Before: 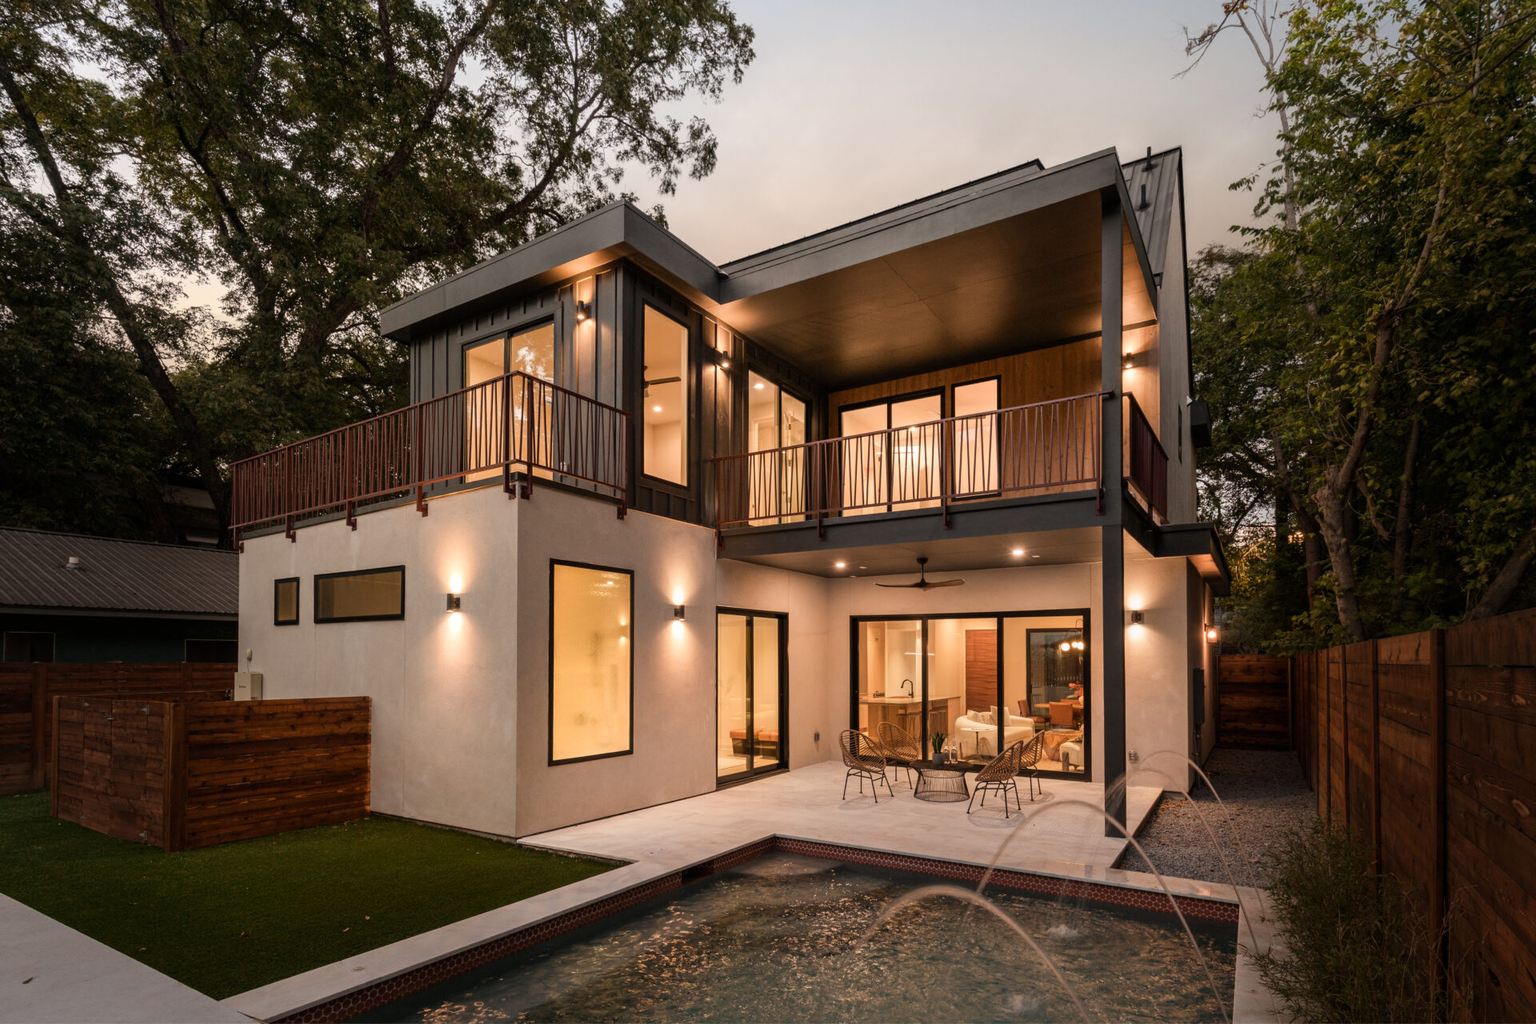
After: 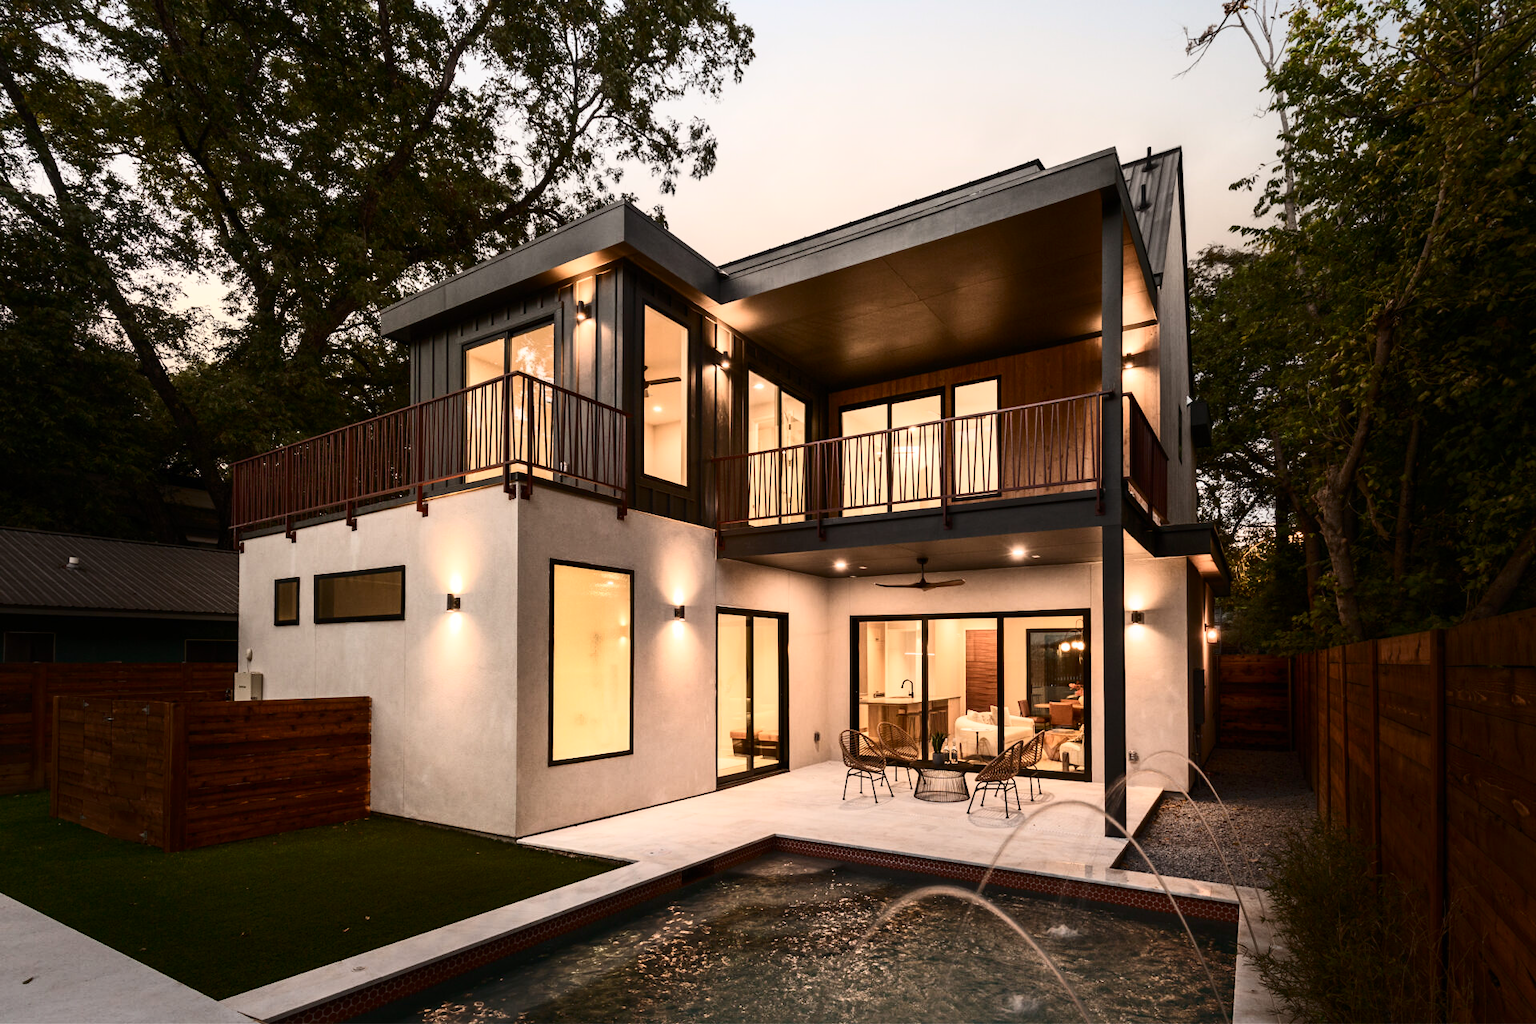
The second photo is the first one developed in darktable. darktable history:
contrast brightness saturation: contrast 0.394, brightness 0.11
exposure: compensate exposure bias true, compensate highlight preservation false
tone equalizer: mask exposure compensation -0.497 EV
